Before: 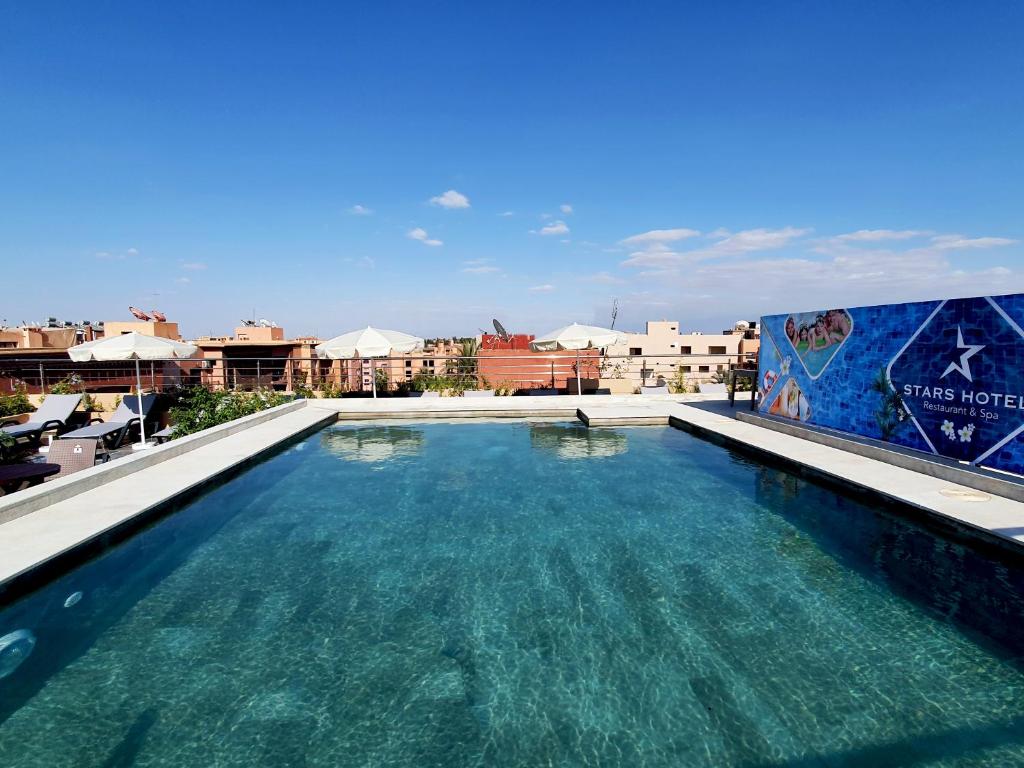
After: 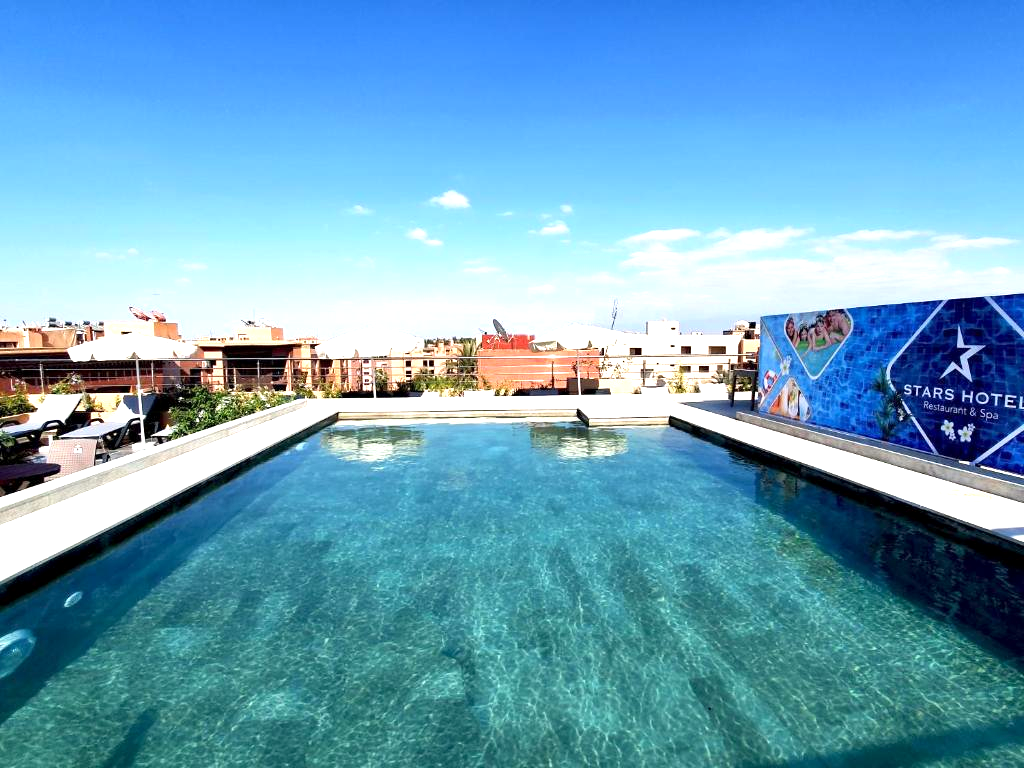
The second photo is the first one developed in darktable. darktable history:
exposure: black level correction 0.001, exposure 0.955 EV, compensate exposure bias true, compensate highlight preservation false
white balance: red 1.009, blue 0.985
